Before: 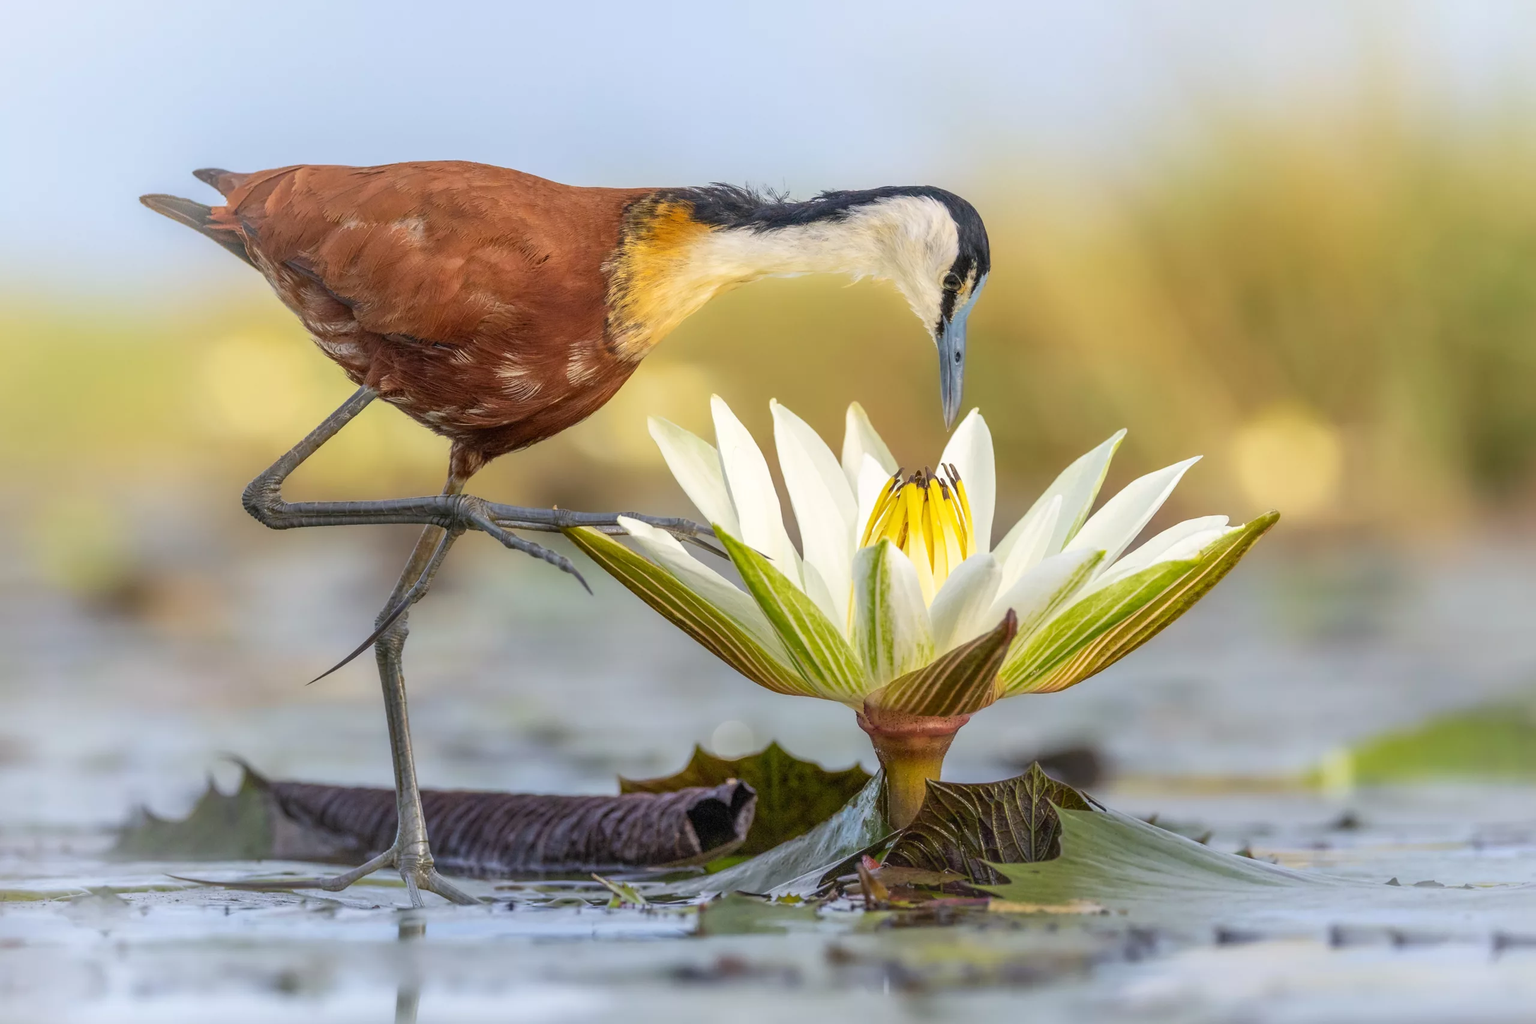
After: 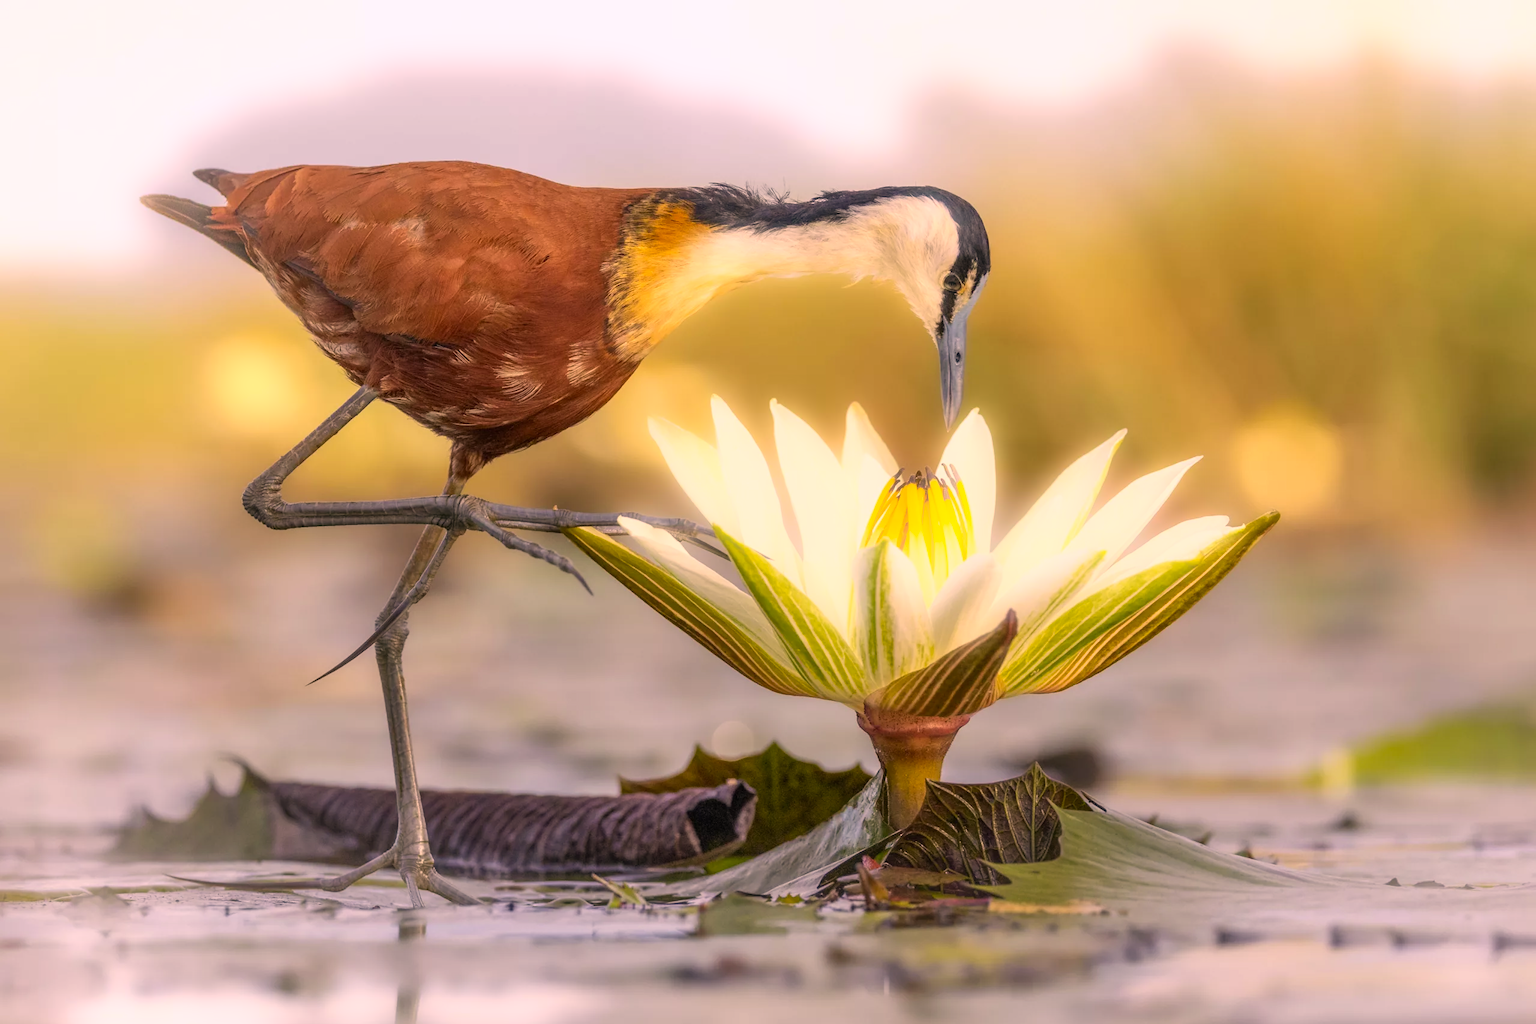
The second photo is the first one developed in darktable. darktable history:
color correction: highlights a* 17.88, highlights b* 18.79
bloom: size 5%, threshold 95%, strength 15%
